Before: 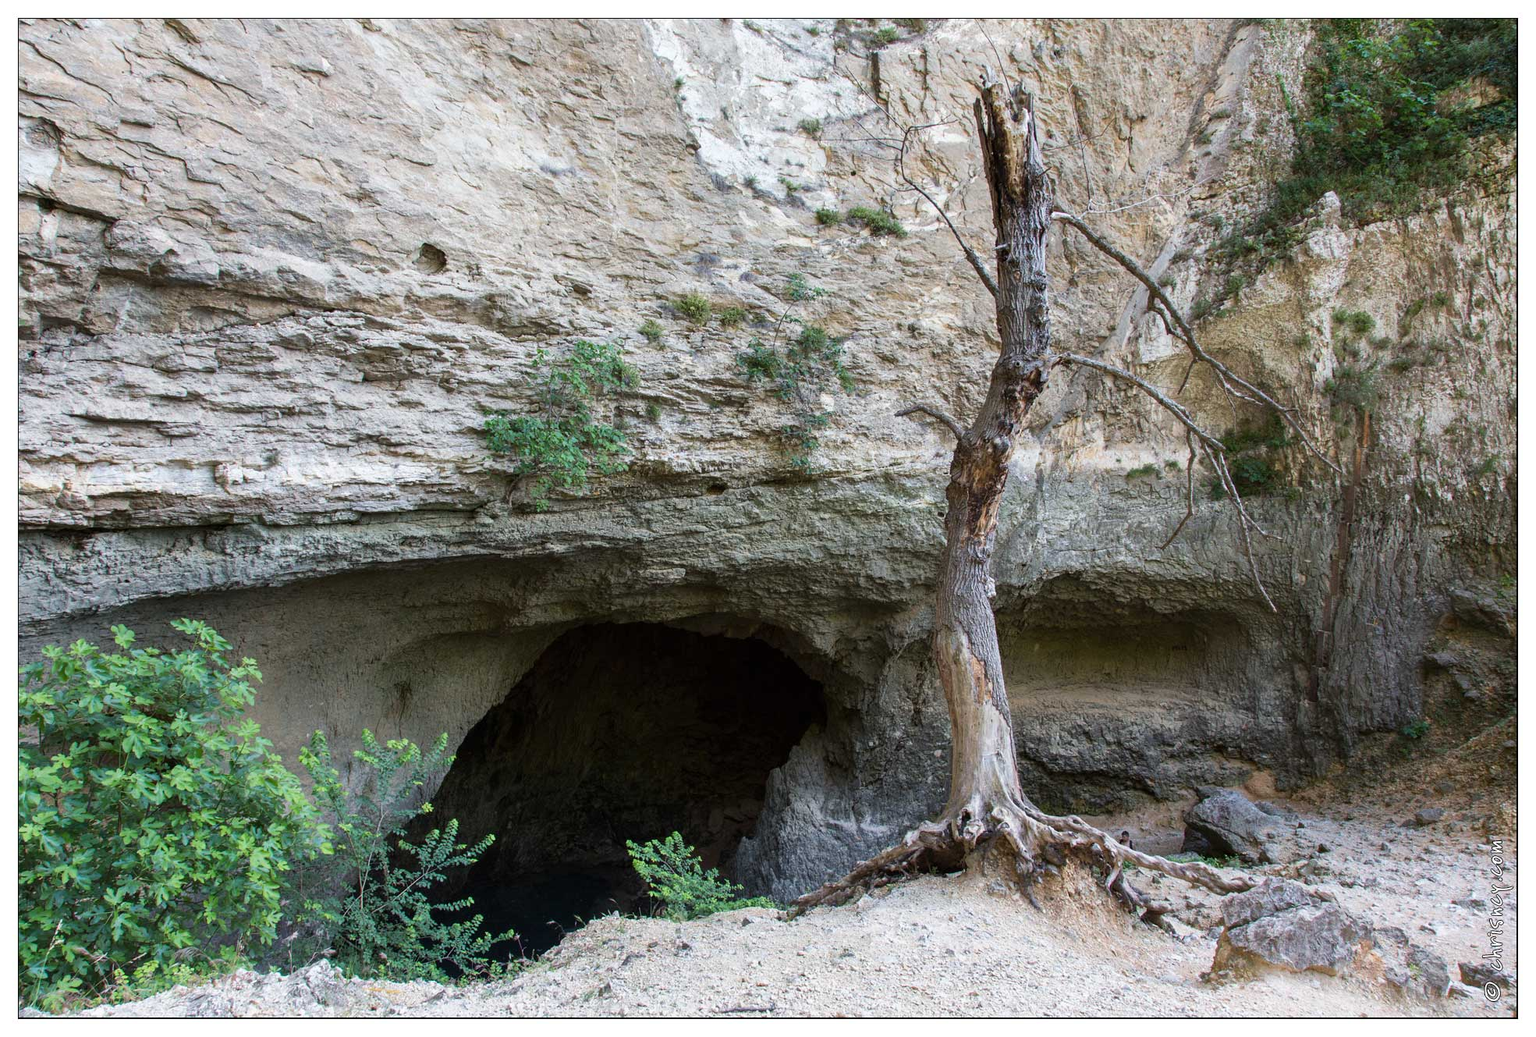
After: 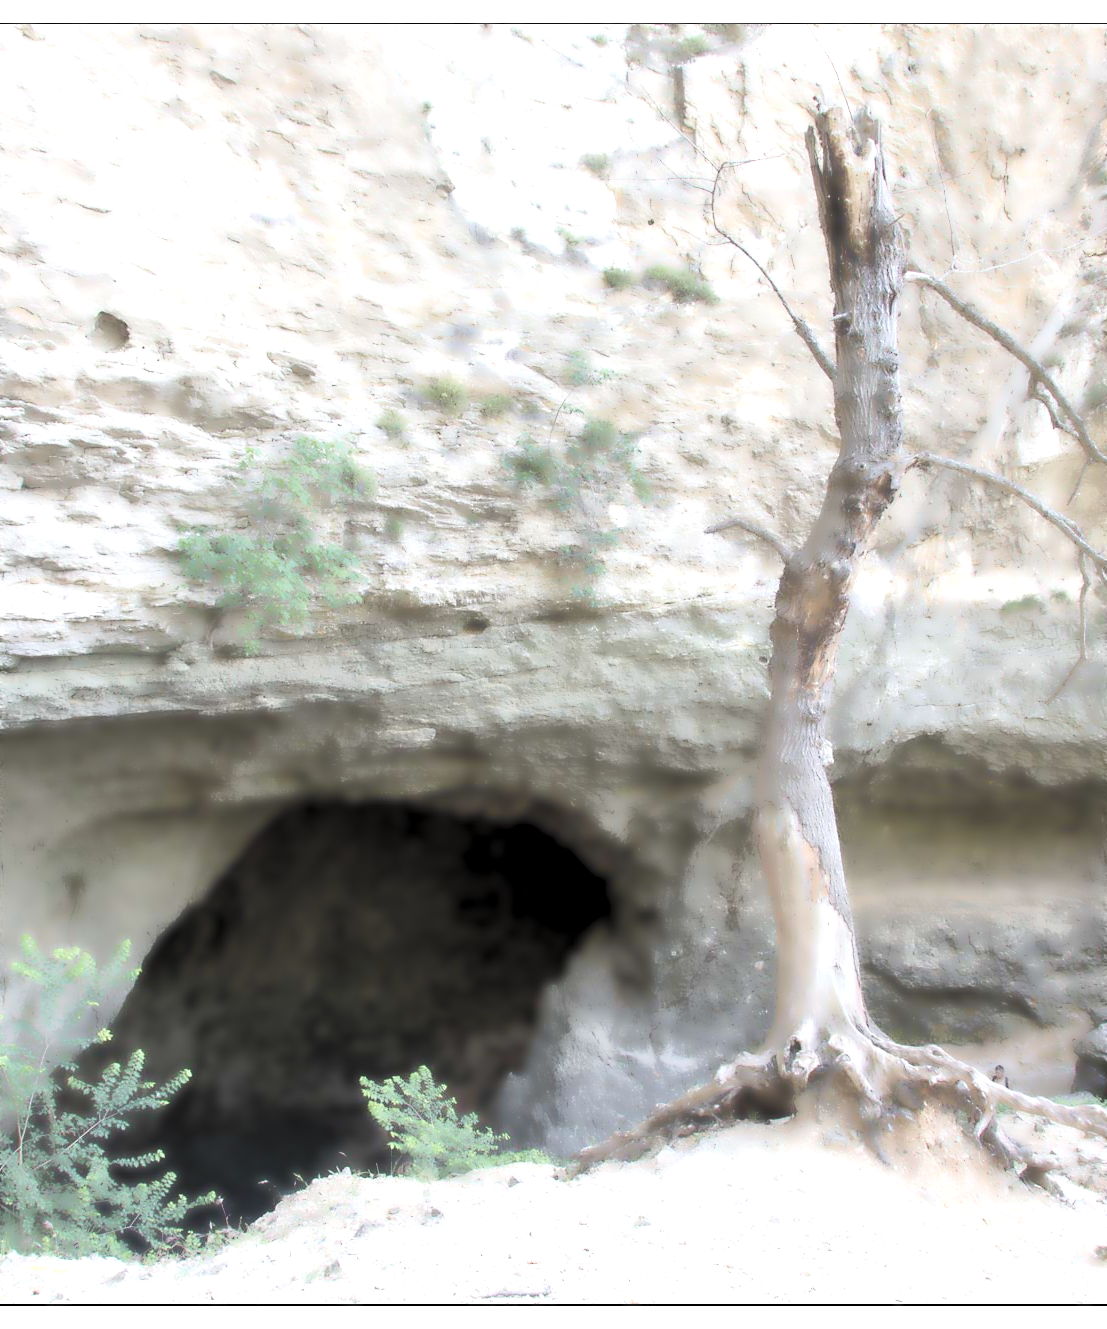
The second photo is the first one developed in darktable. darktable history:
levels: levels [0.036, 0.364, 0.827]
contrast brightness saturation: brightness 0.18, saturation -0.5
crop and rotate: left 22.516%, right 21.234%
lowpass: radius 4, soften with bilateral filter, unbound 0
